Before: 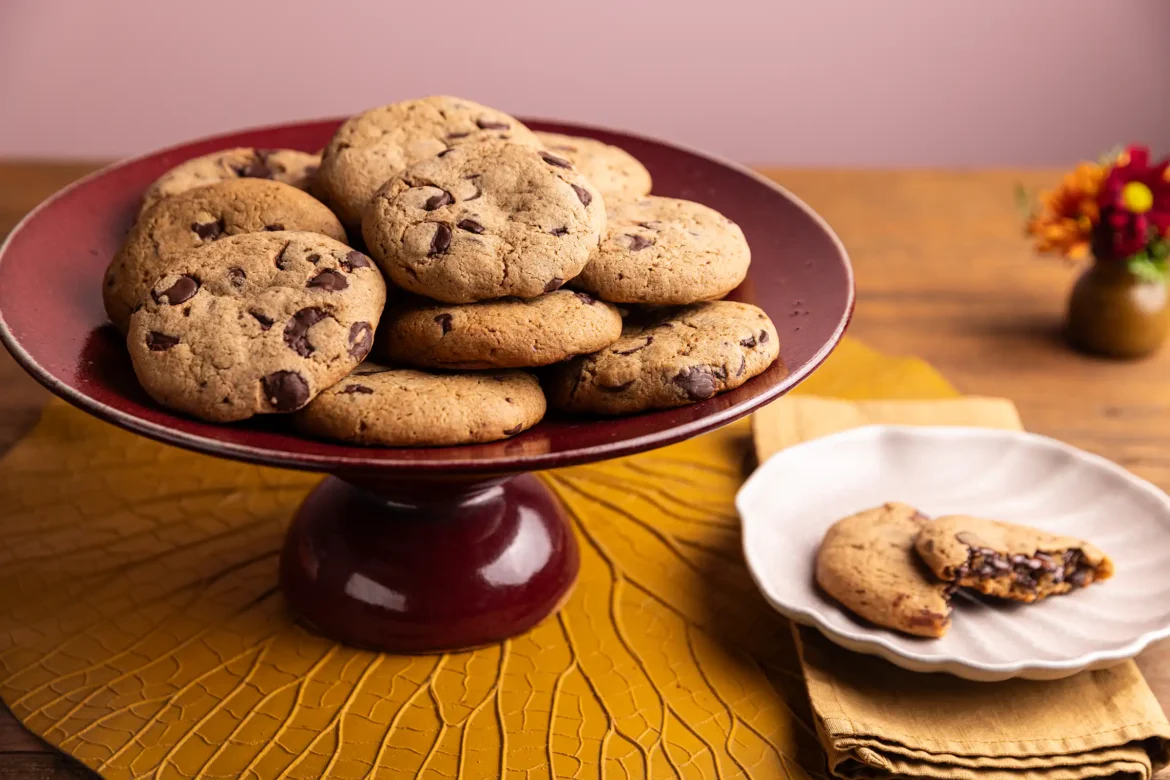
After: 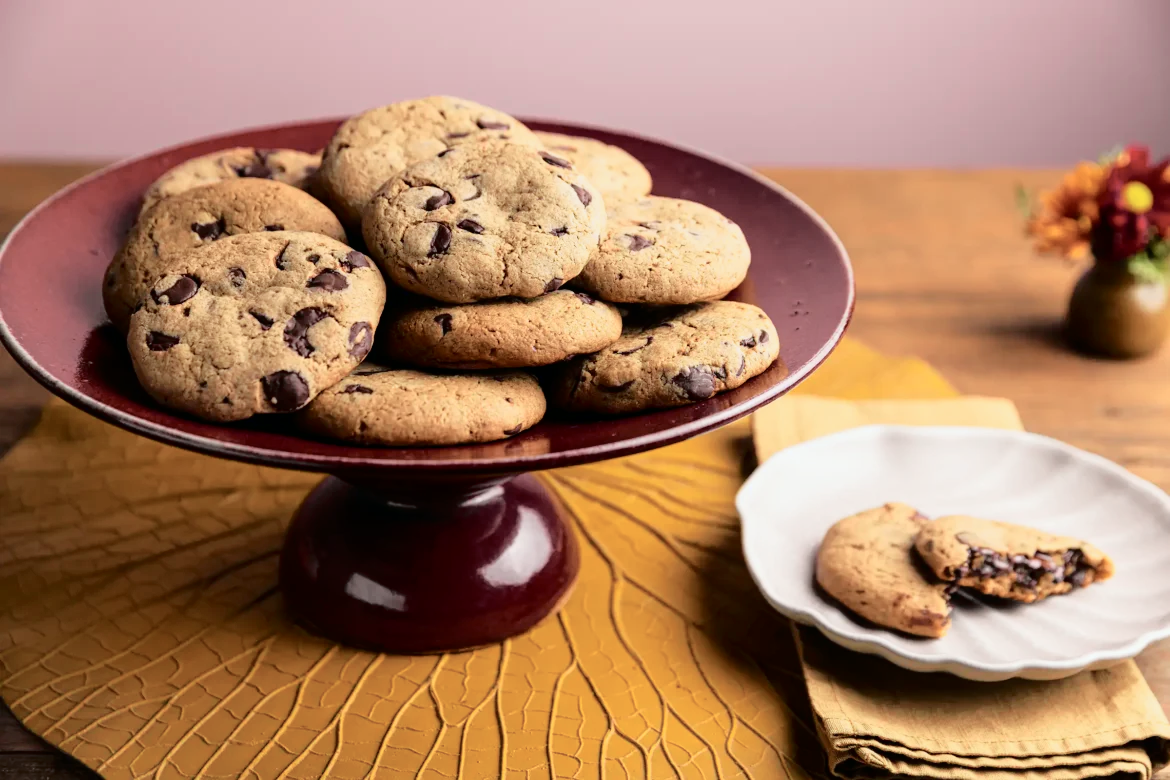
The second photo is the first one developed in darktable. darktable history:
tone curve: curves: ch0 [(0, 0) (0.088, 0.042) (0.208, 0.176) (0.257, 0.267) (0.406, 0.483) (0.489, 0.556) (0.667, 0.73) (0.793, 0.851) (0.994, 0.974)]; ch1 [(0, 0) (0.161, 0.092) (0.35, 0.33) (0.392, 0.392) (0.457, 0.467) (0.505, 0.497) (0.537, 0.518) (0.553, 0.53) (0.58, 0.567) (0.739, 0.697) (1, 1)]; ch2 [(0, 0) (0.346, 0.362) (0.448, 0.419) (0.502, 0.499) (0.533, 0.517) (0.556, 0.533) (0.629, 0.619) (0.717, 0.678) (1, 1)], color space Lab, independent channels, preserve colors none
